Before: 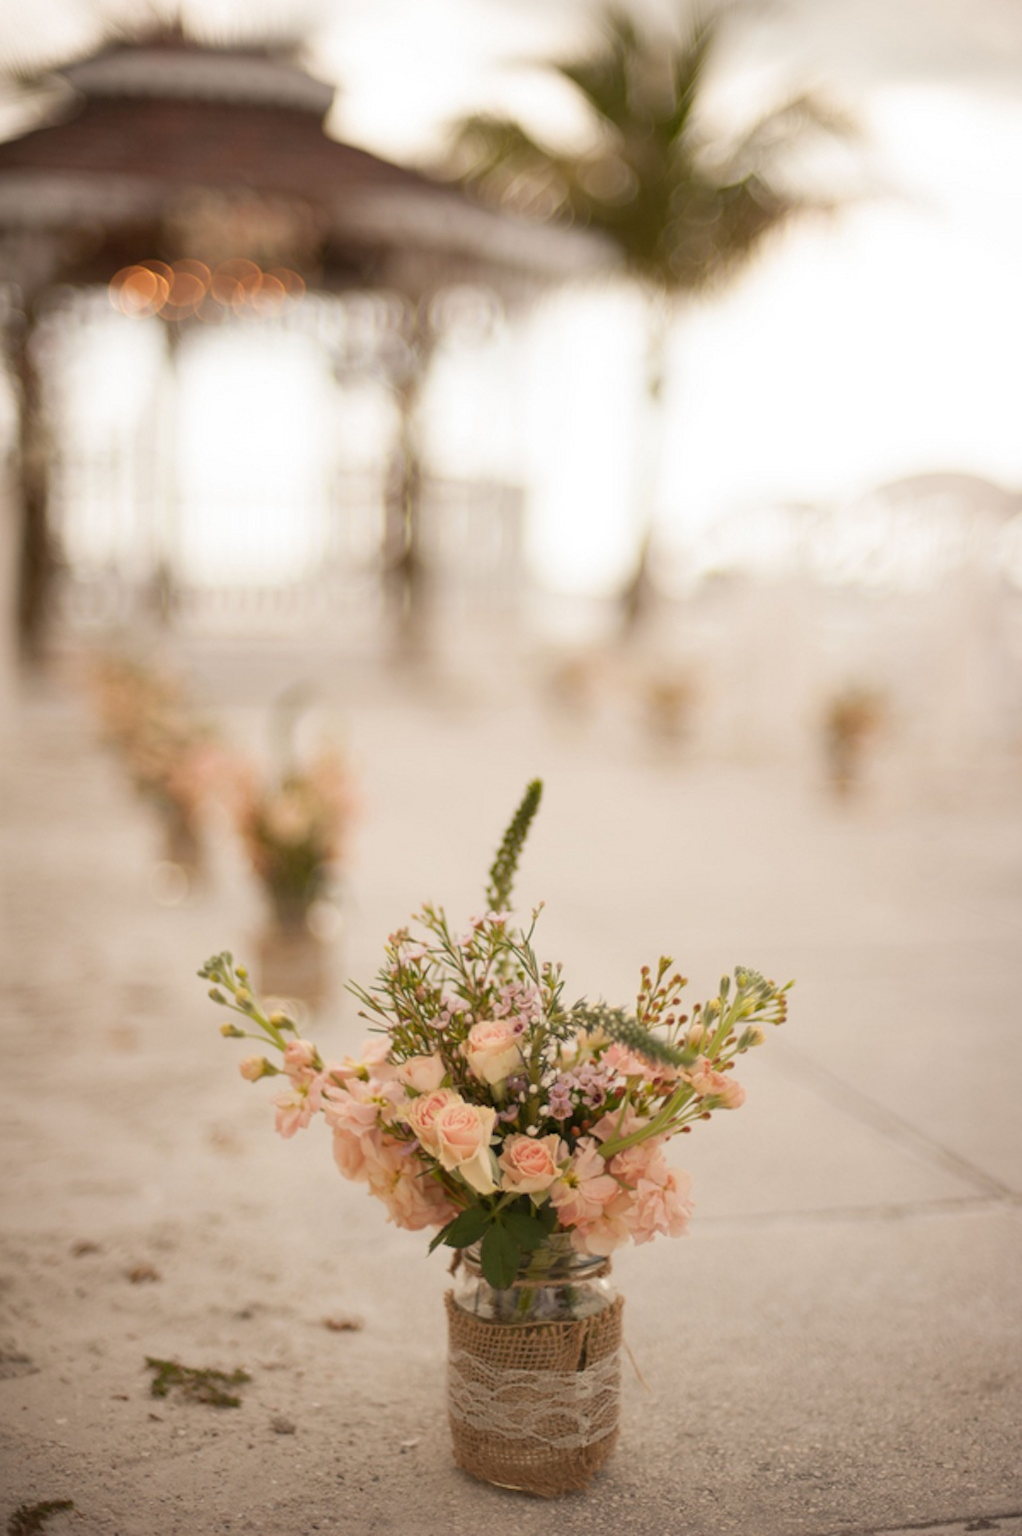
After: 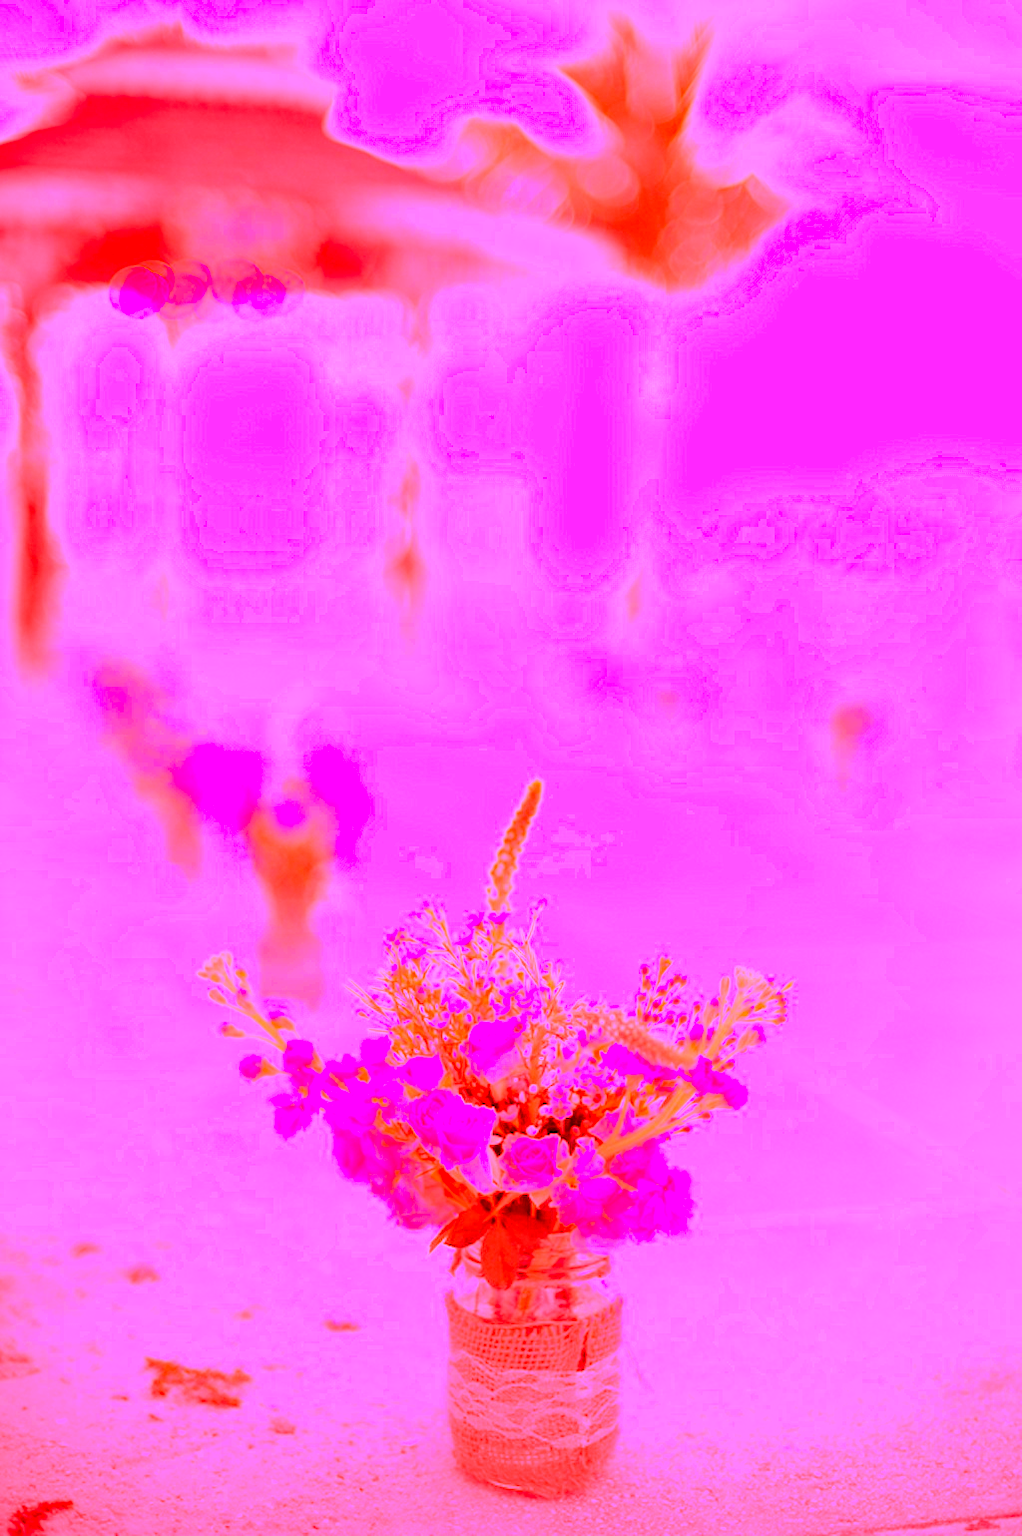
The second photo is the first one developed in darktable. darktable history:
white balance: red 4.26, blue 1.802
tone curve: curves: ch0 [(0, 0) (0.227, 0.17) (0.766, 0.774) (1, 1)]; ch1 [(0, 0) (0.114, 0.127) (0.437, 0.452) (0.498, 0.495) (0.579, 0.602) (1, 1)]; ch2 [(0, 0) (0.233, 0.259) (0.493, 0.492) (0.568, 0.596) (1, 1)], color space Lab, independent channels, preserve colors none
levels: levels [0, 0.43, 0.859]
